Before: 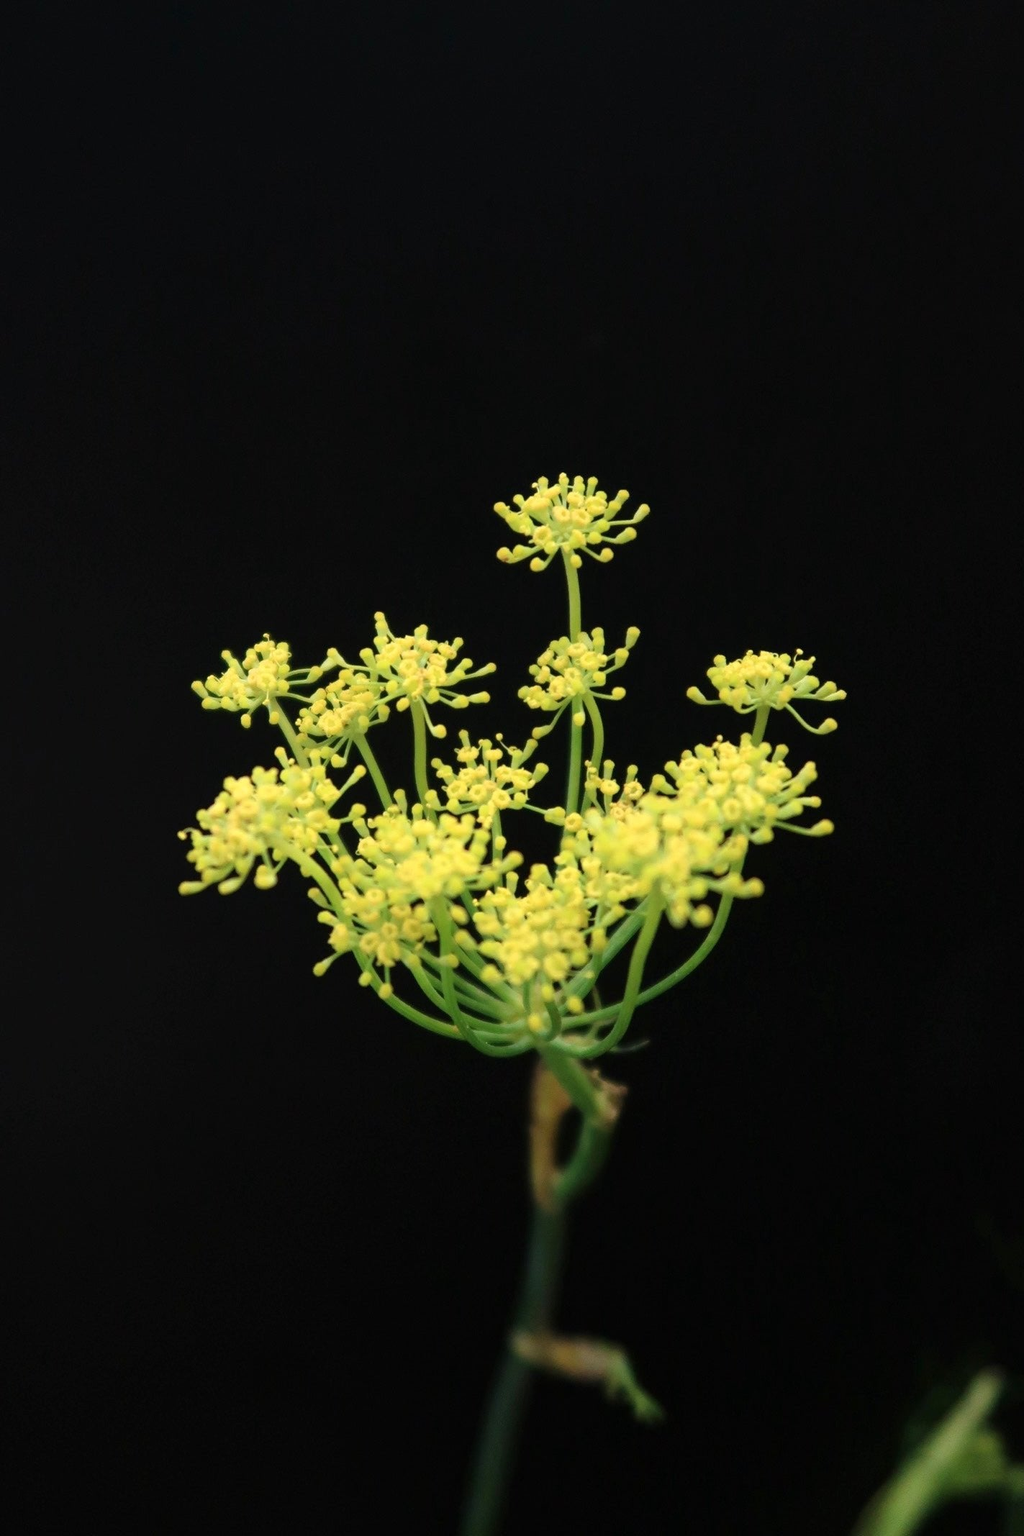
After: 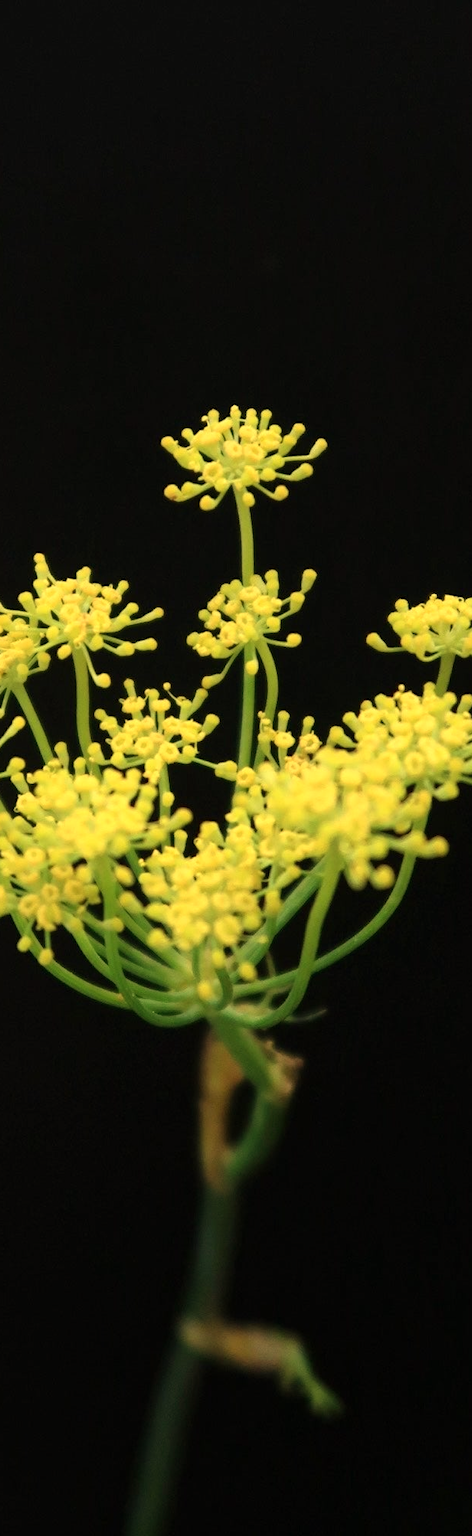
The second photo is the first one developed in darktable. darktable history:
crop: left 33.452%, top 6.025%, right 23.155%
white balance: red 1.08, blue 0.791
